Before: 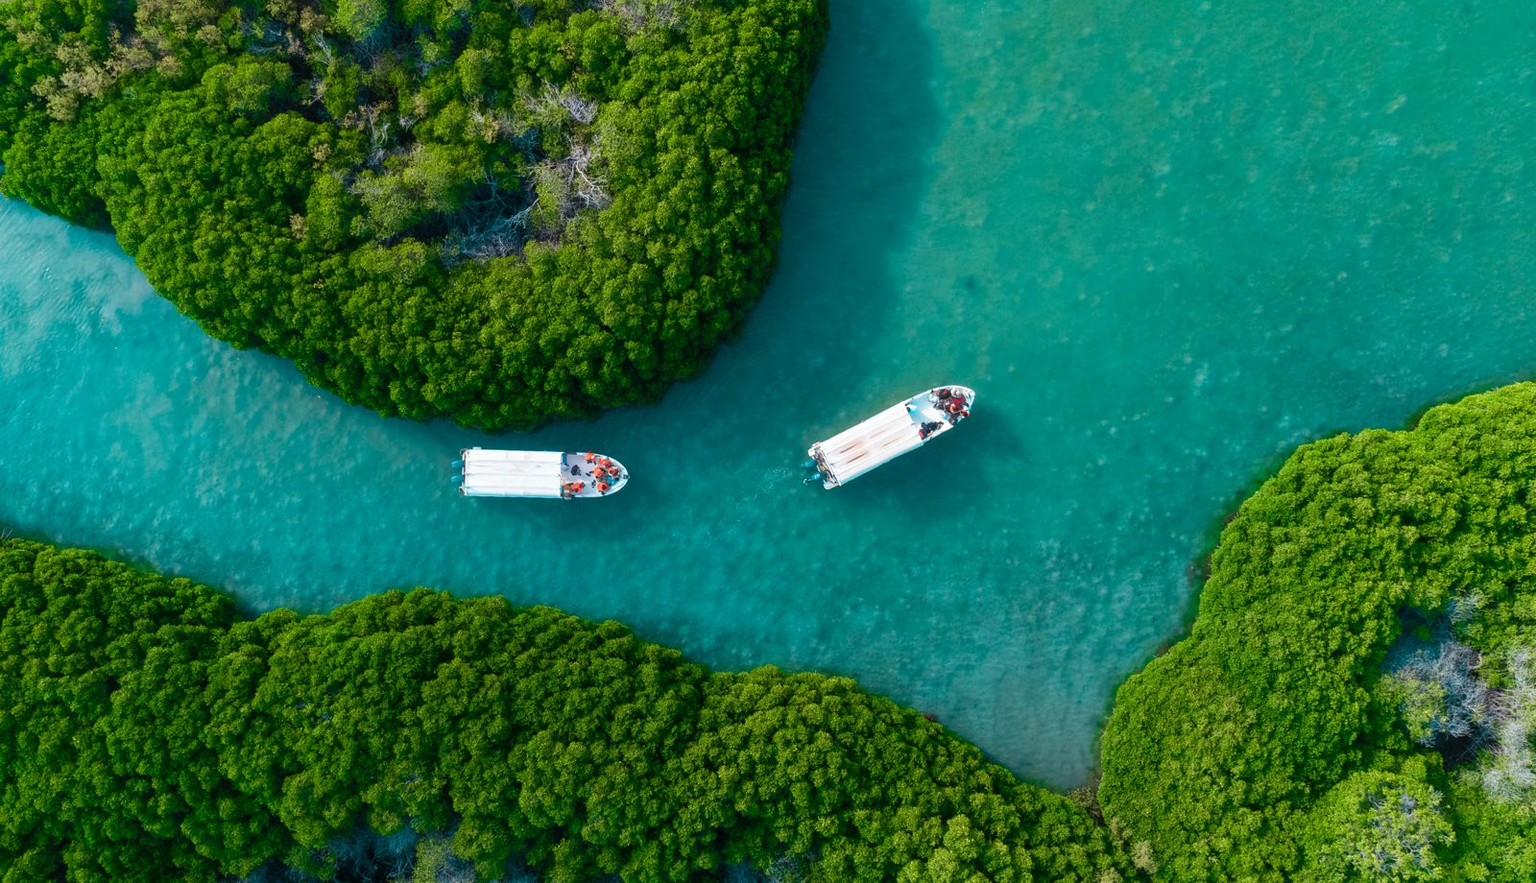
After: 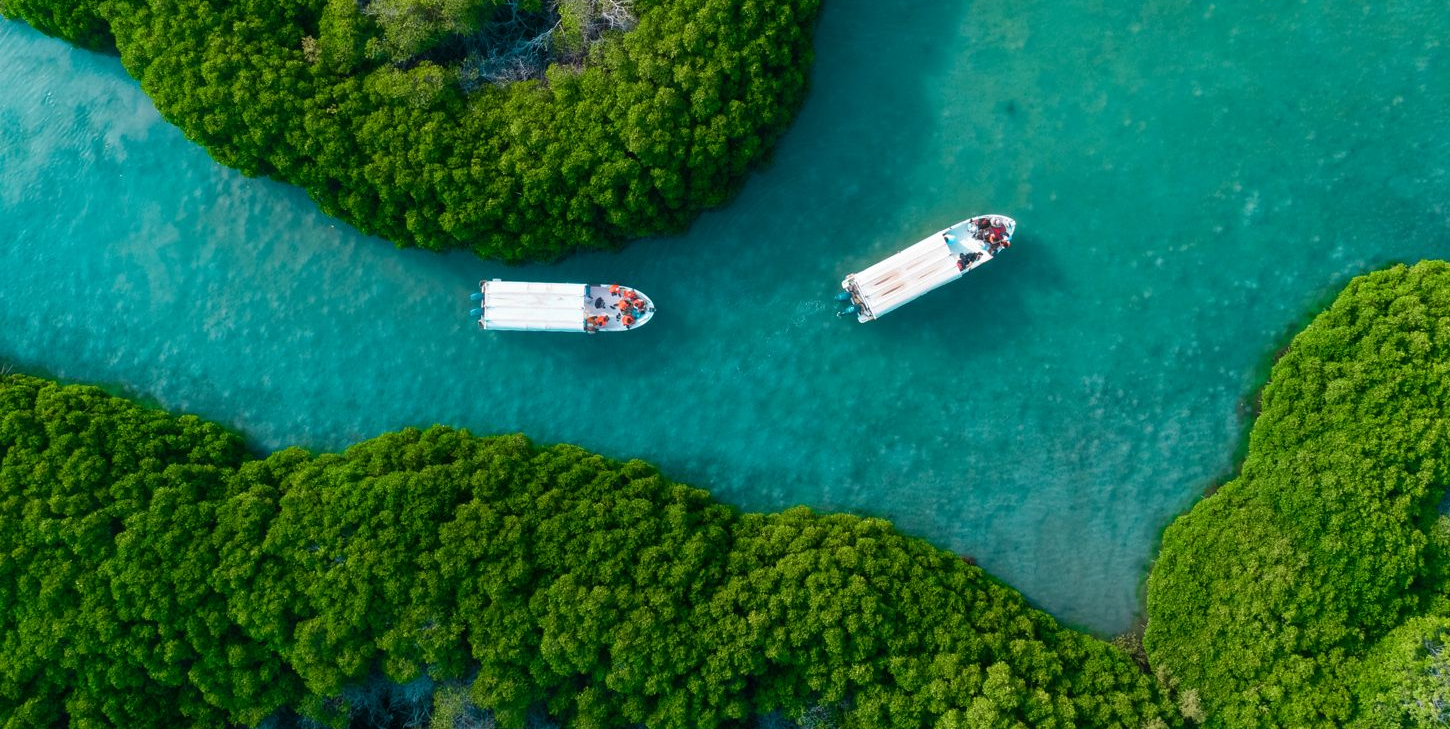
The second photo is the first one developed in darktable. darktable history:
crop: top 20.433%, right 9.331%, bottom 0.308%
